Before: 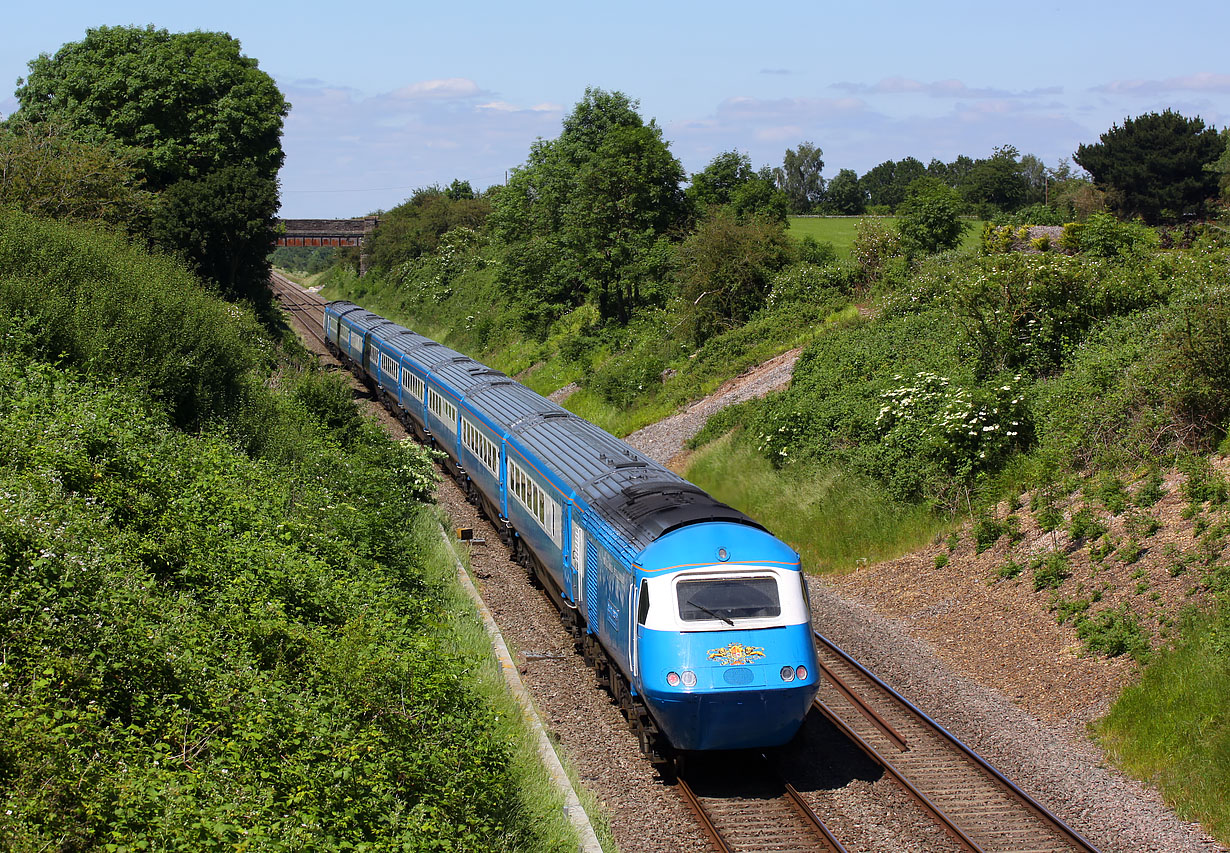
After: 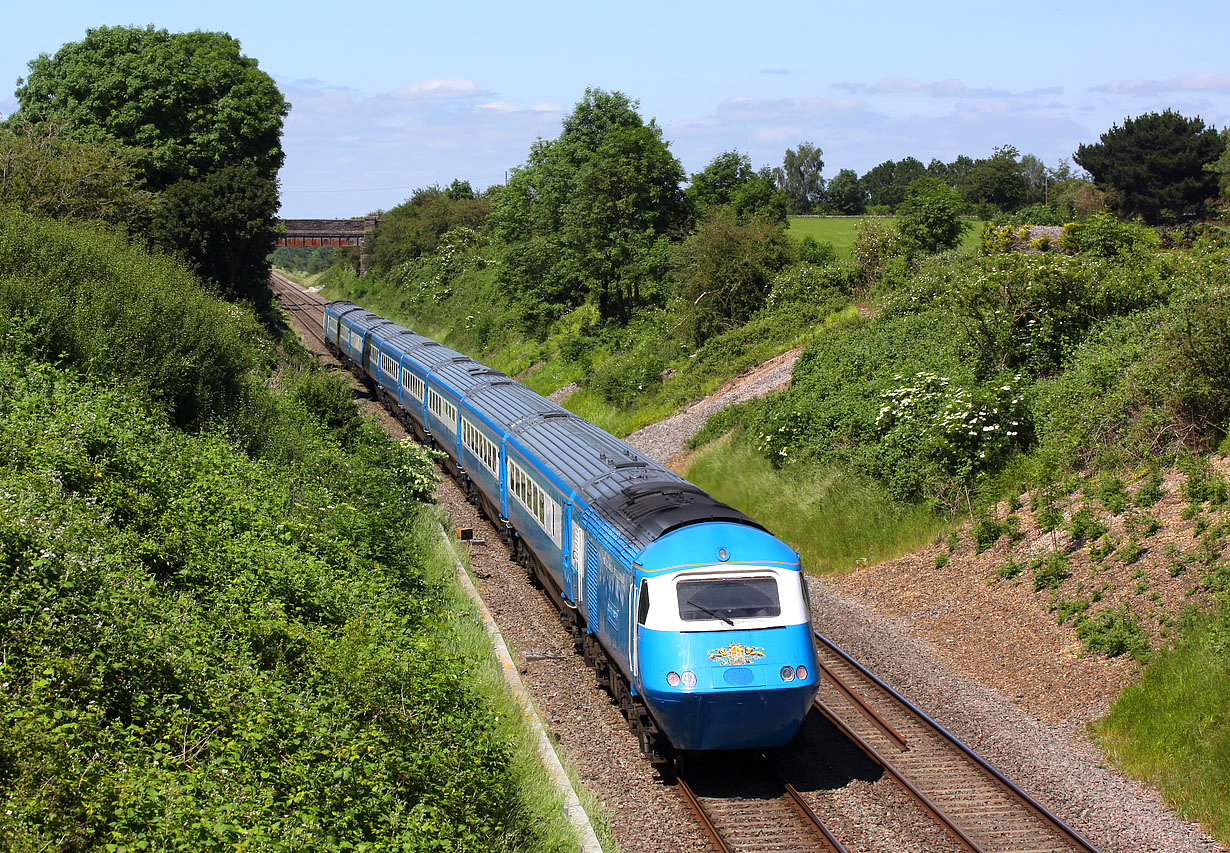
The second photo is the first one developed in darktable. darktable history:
exposure: exposure 0.268 EV, compensate highlight preservation false
